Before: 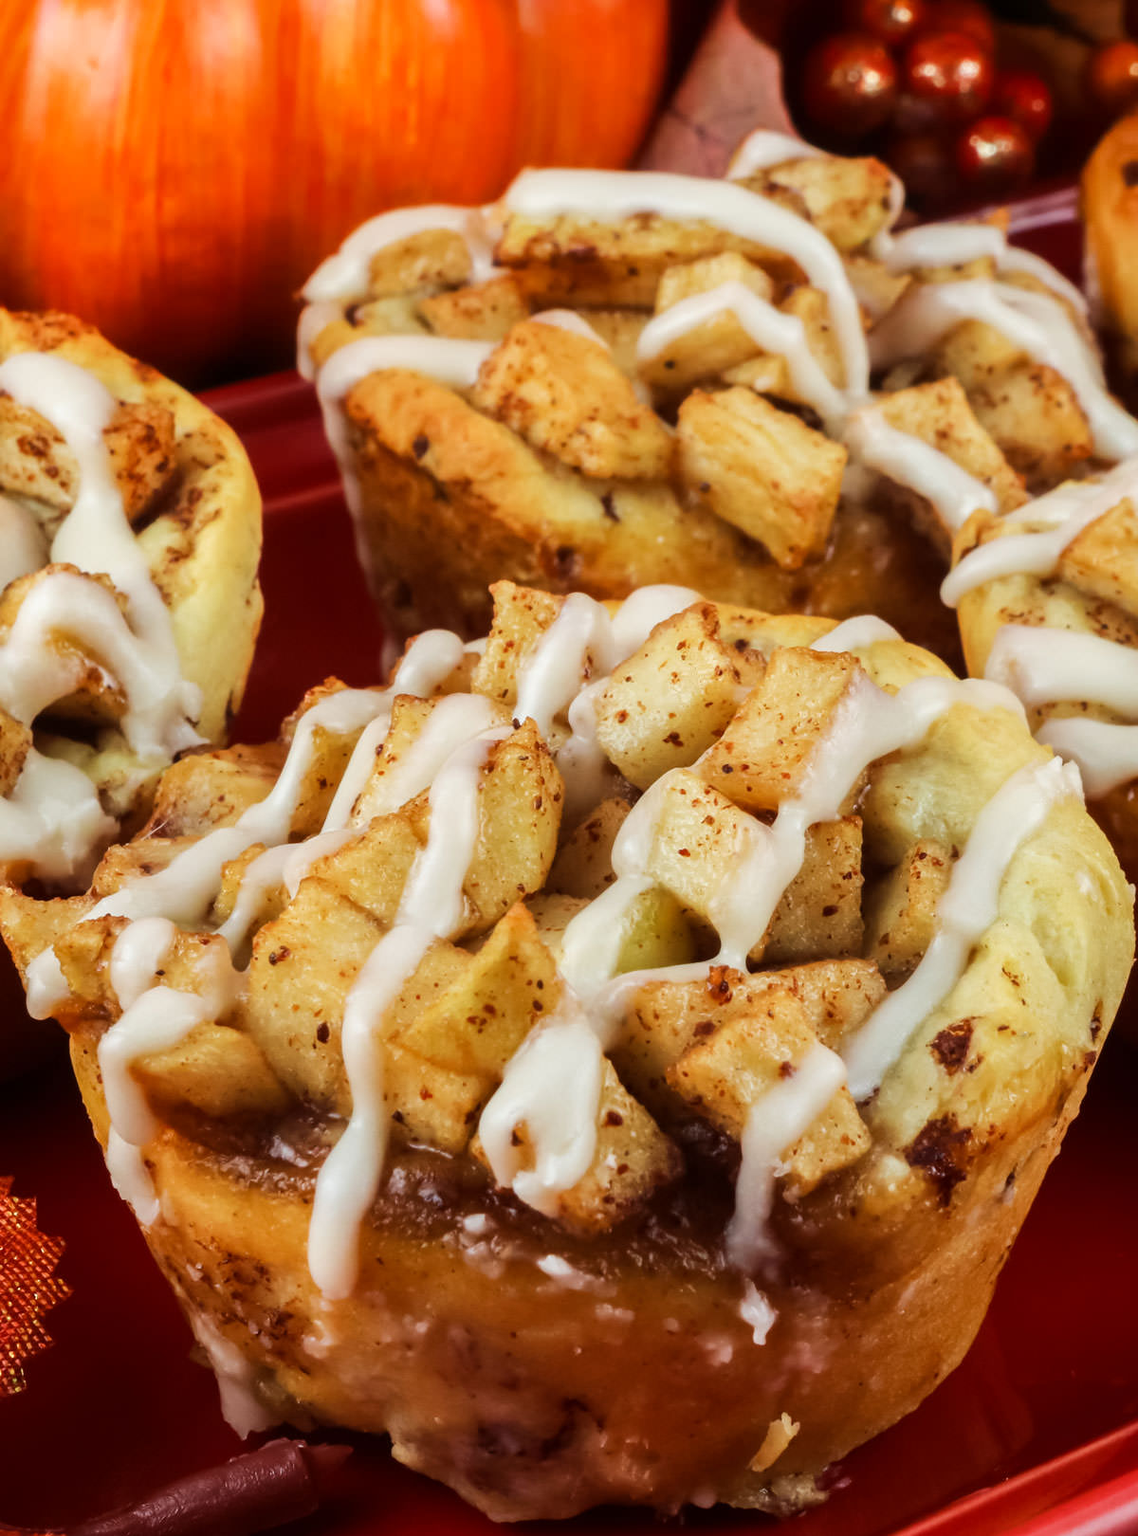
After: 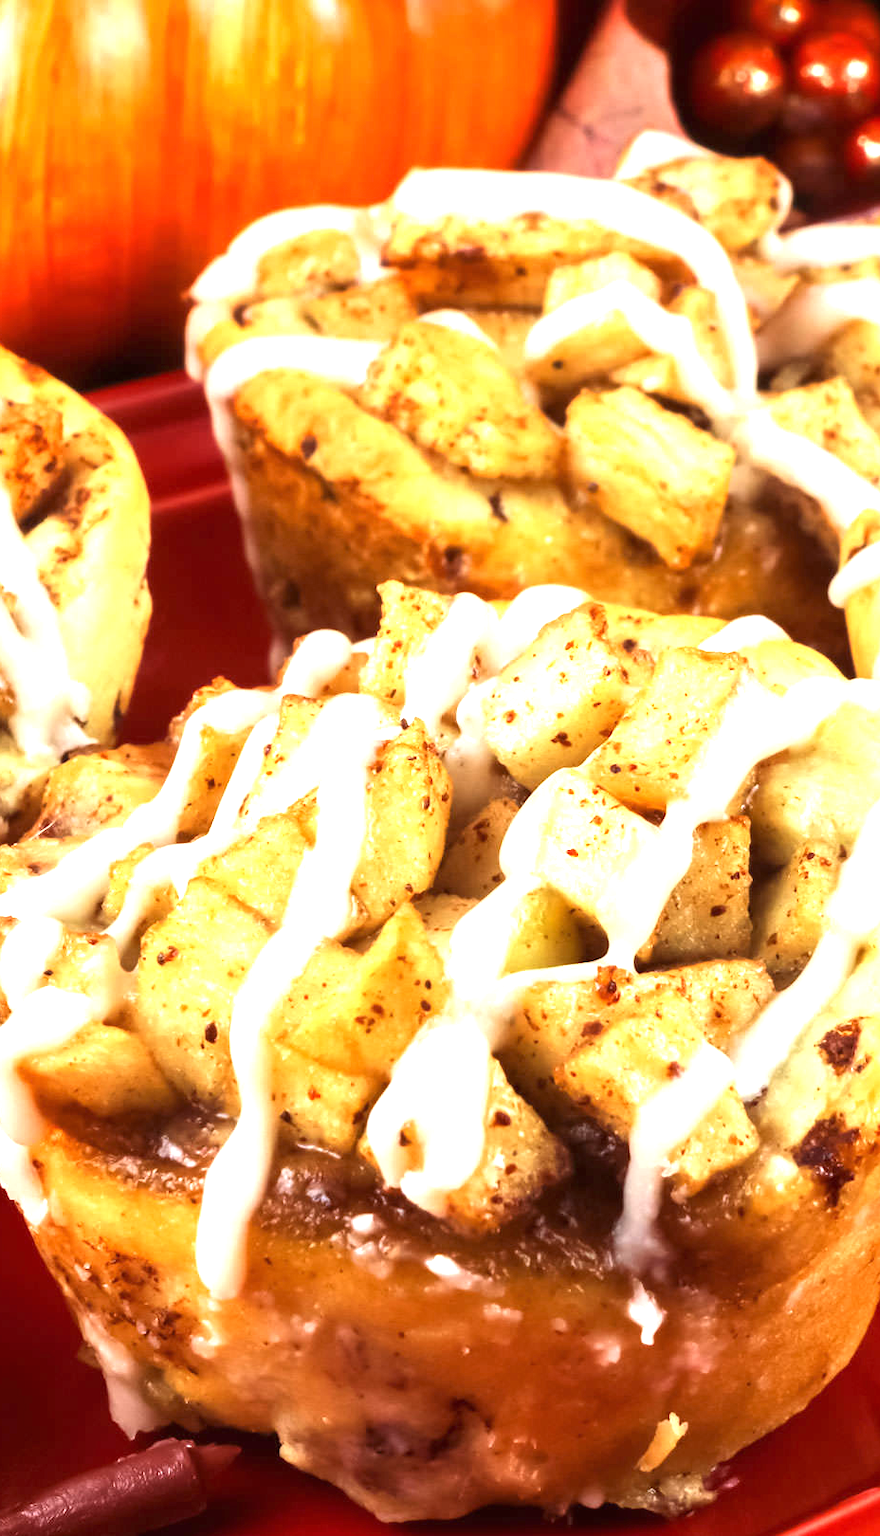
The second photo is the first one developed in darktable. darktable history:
crop: left 9.901%, right 12.605%
exposure: black level correction 0, exposure 1.358 EV, compensate highlight preservation false
